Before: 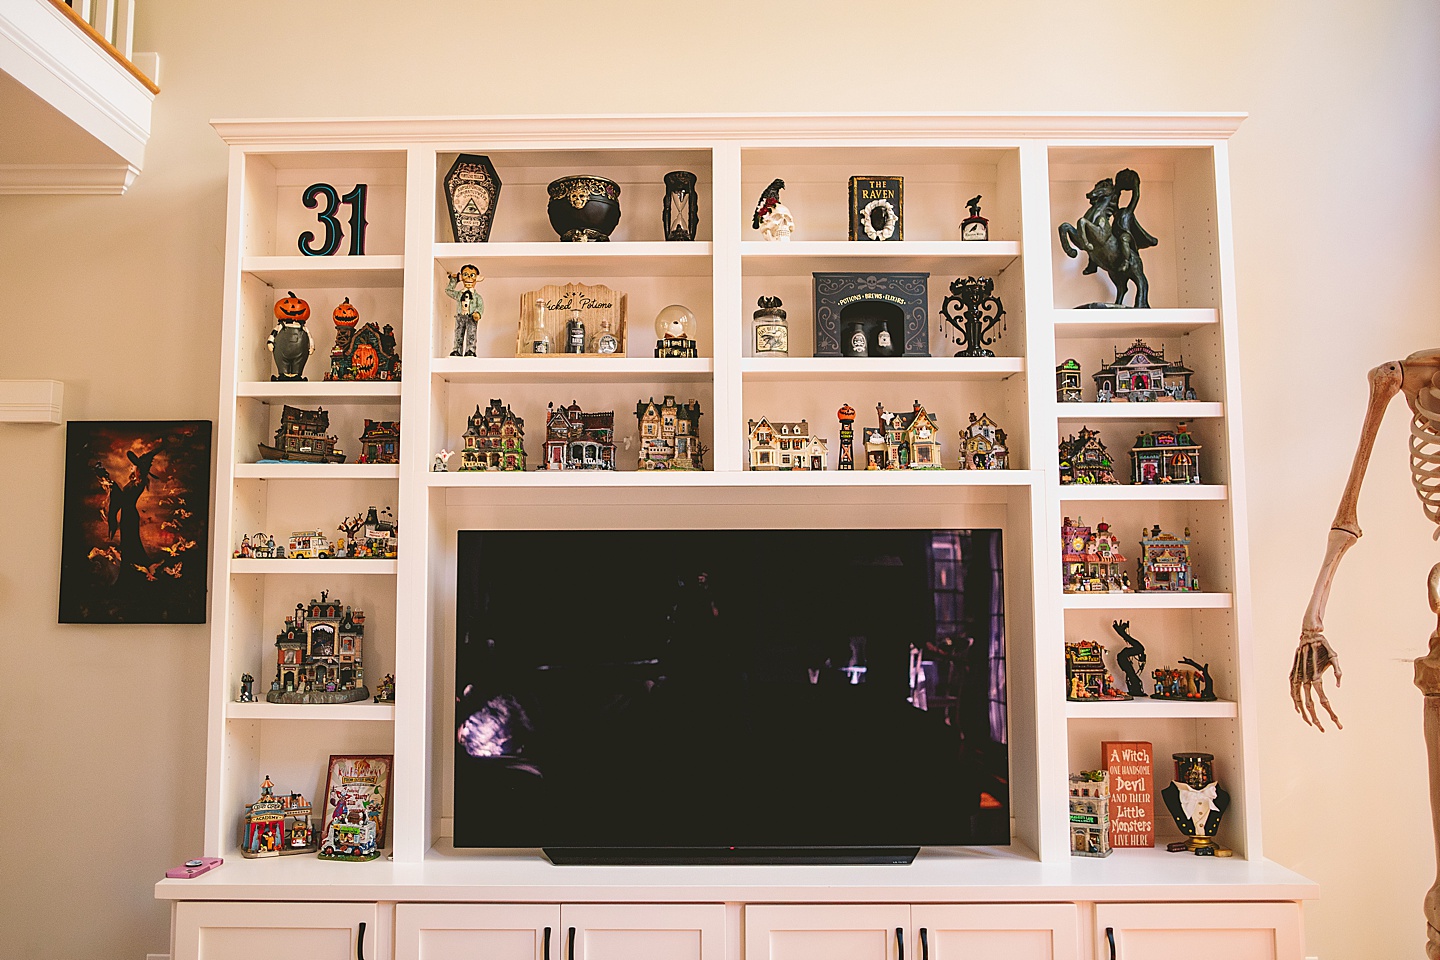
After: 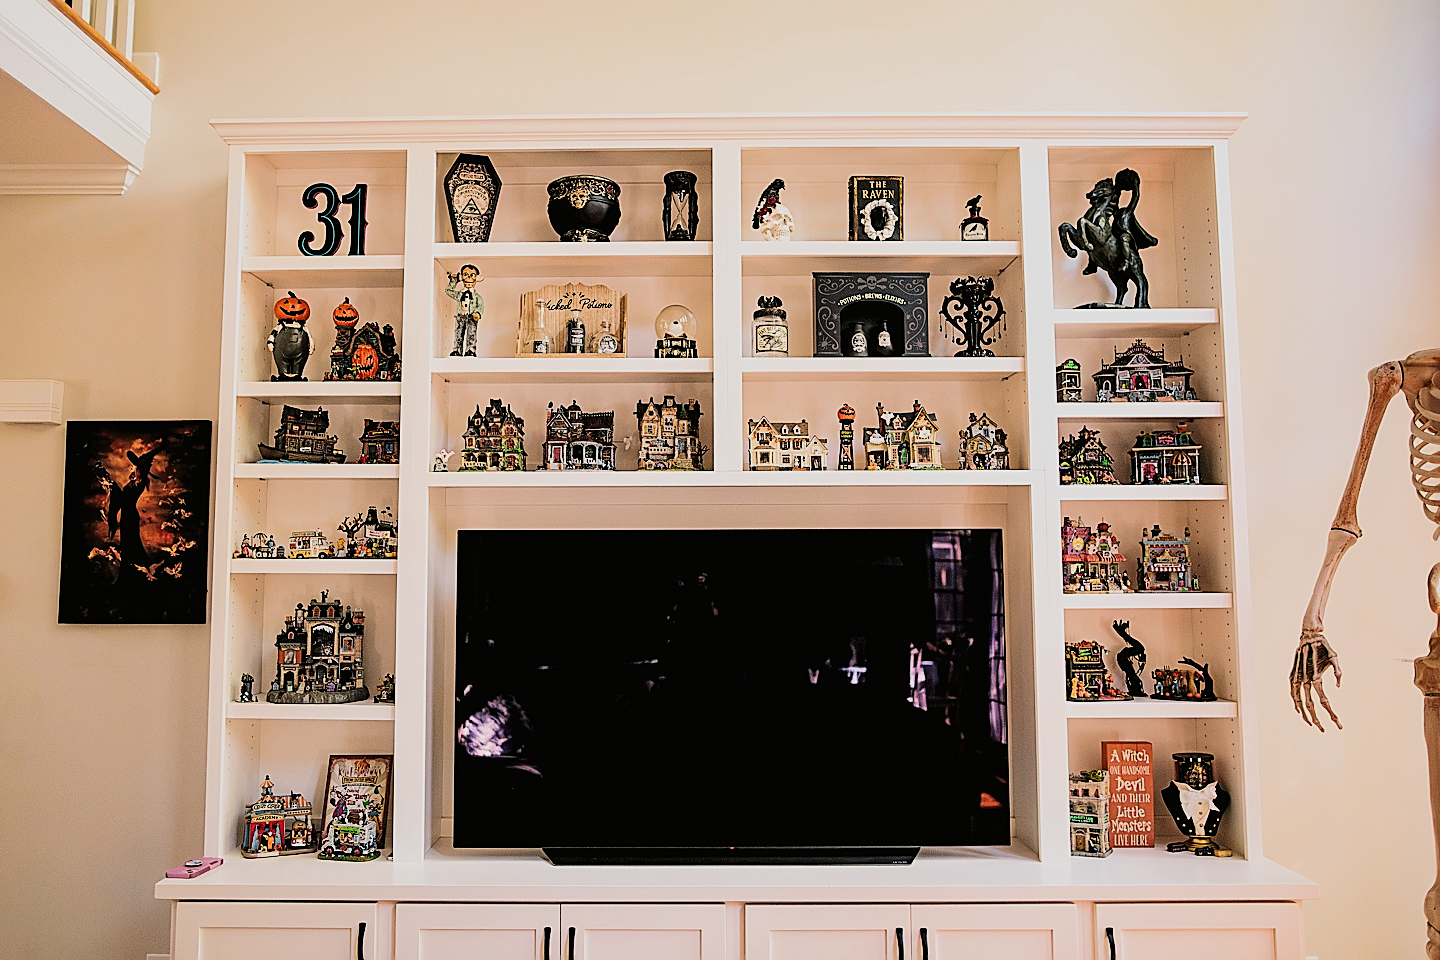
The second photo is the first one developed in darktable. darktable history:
filmic rgb: black relative exposure -5 EV, hardness 2.88, contrast 1.3
sharpen: on, module defaults
